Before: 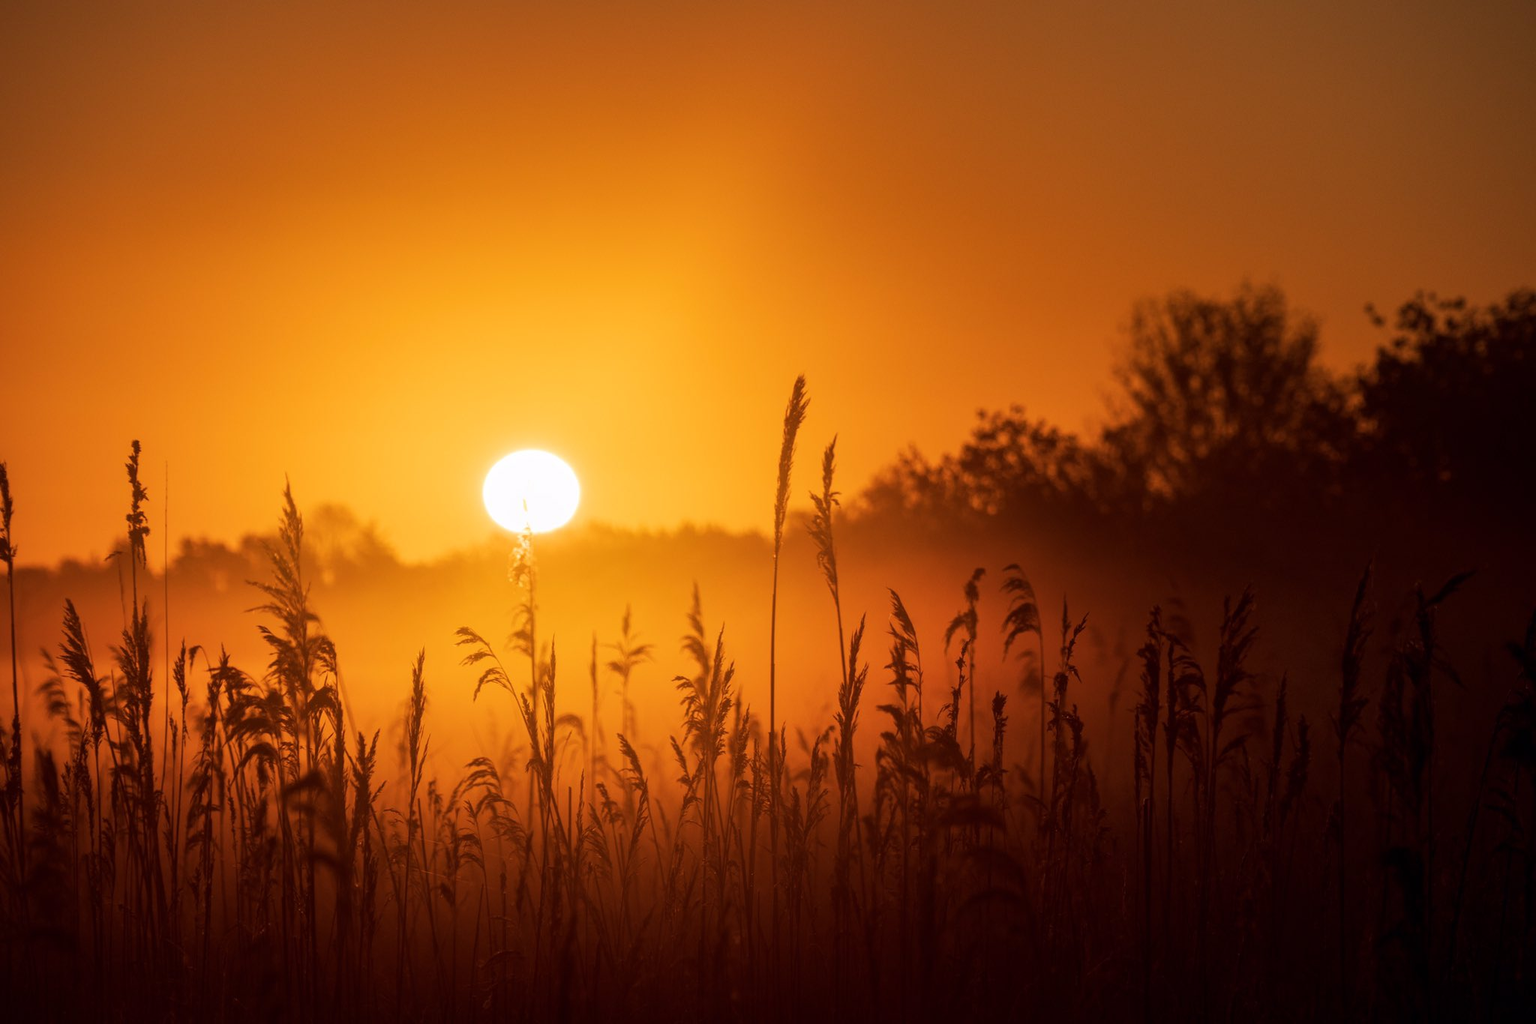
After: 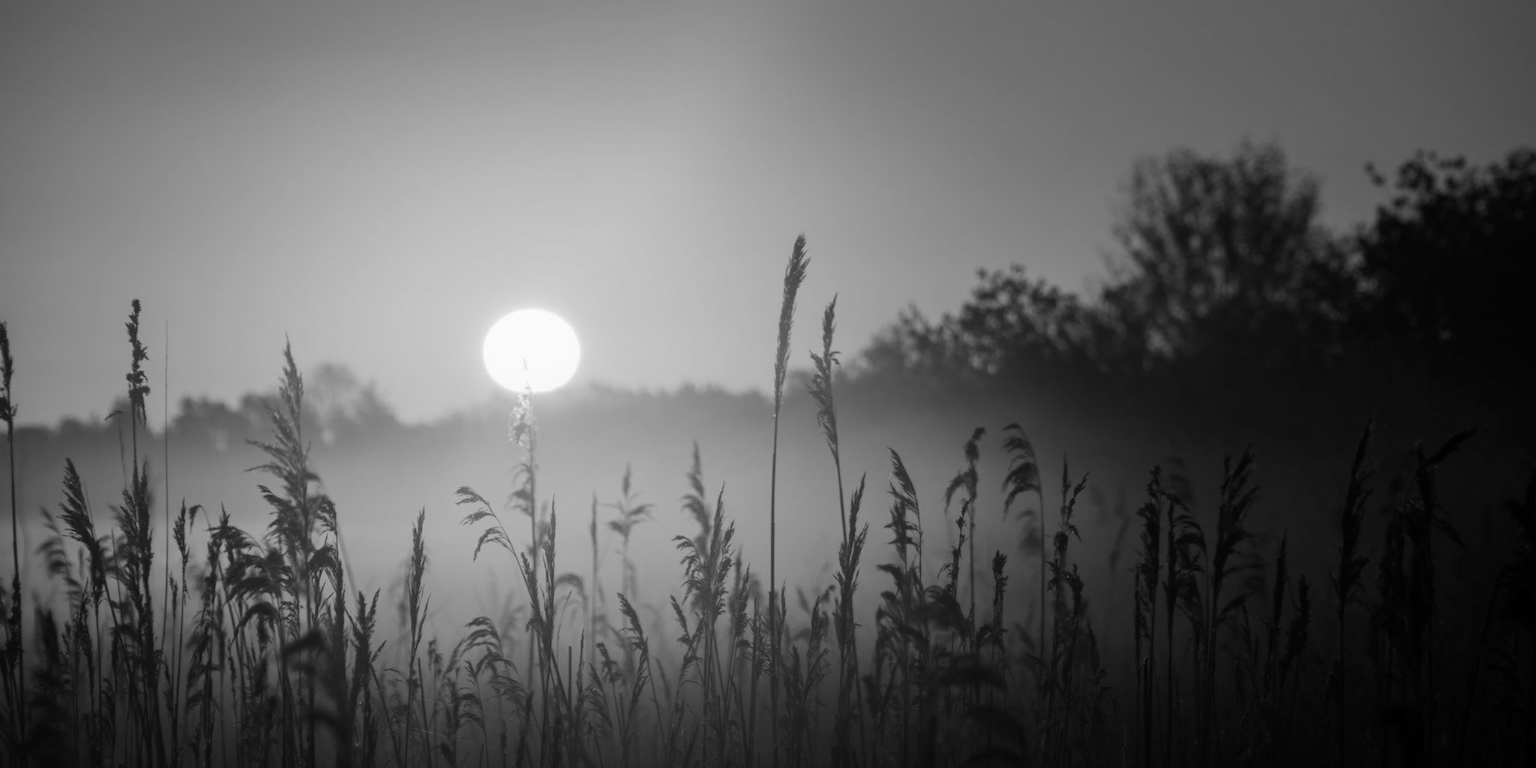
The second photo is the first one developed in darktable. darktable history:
white balance: red 0.974, blue 1.044
crop: top 13.819%, bottom 11.169%
exposure: exposure -0.01 EV, compensate highlight preservation false
monochrome: on, module defaults
